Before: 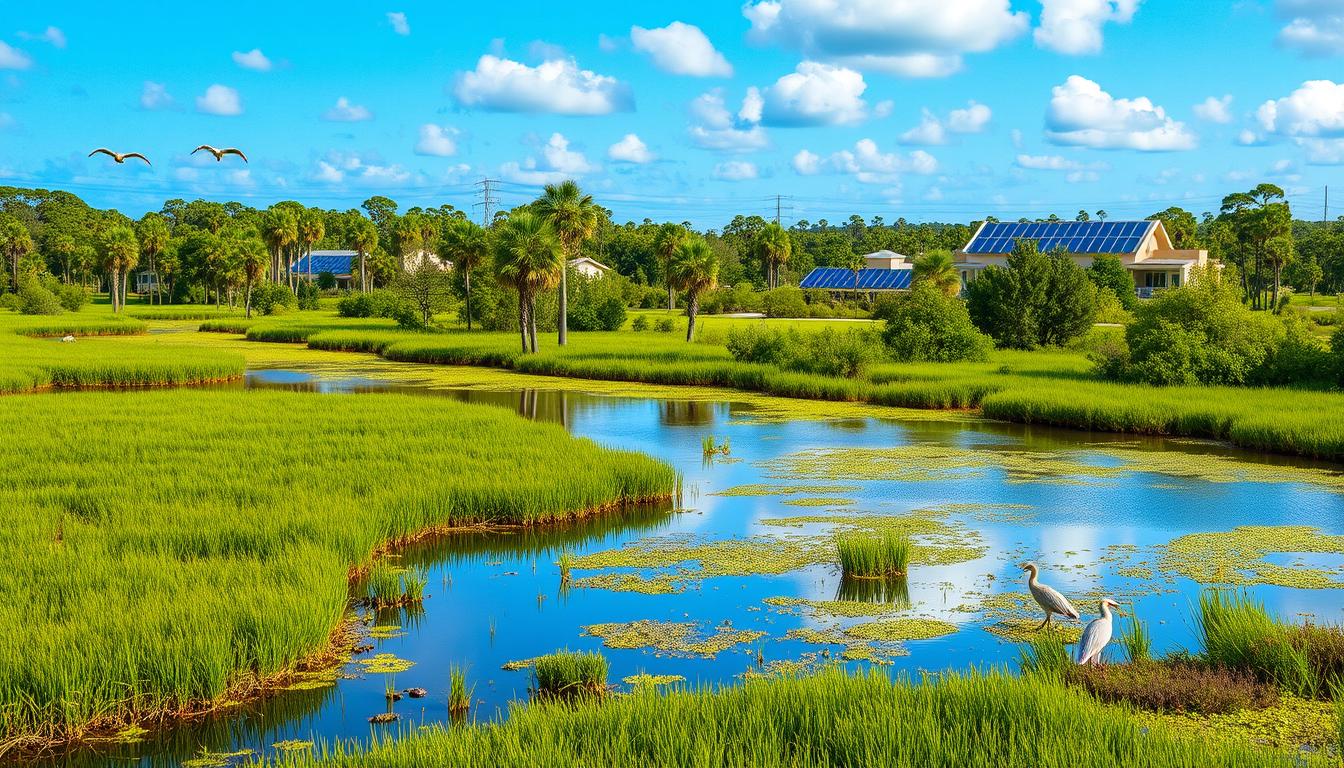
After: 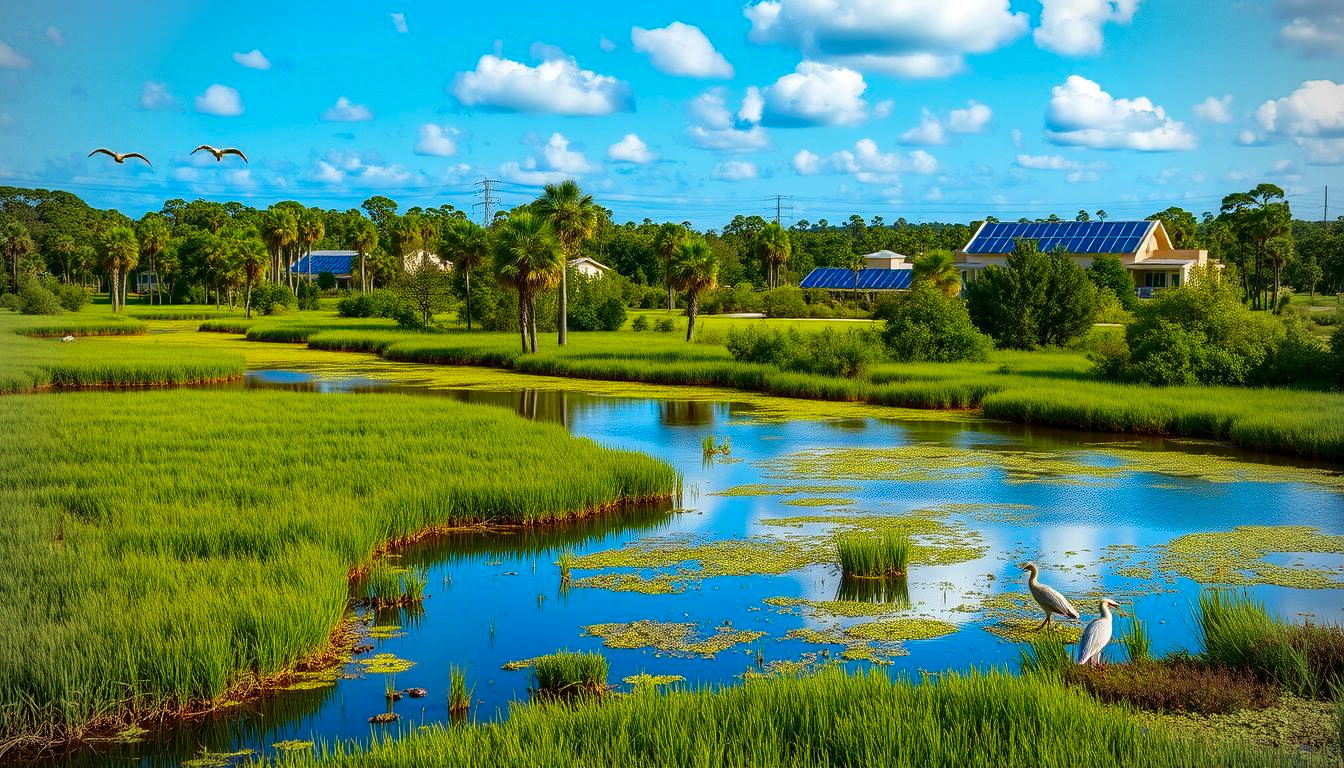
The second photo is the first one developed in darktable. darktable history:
vignetting: width/height ratio 1.094
contrast brightness saturation: contrast 0.07, brightness -0.14, saturation 0.11
